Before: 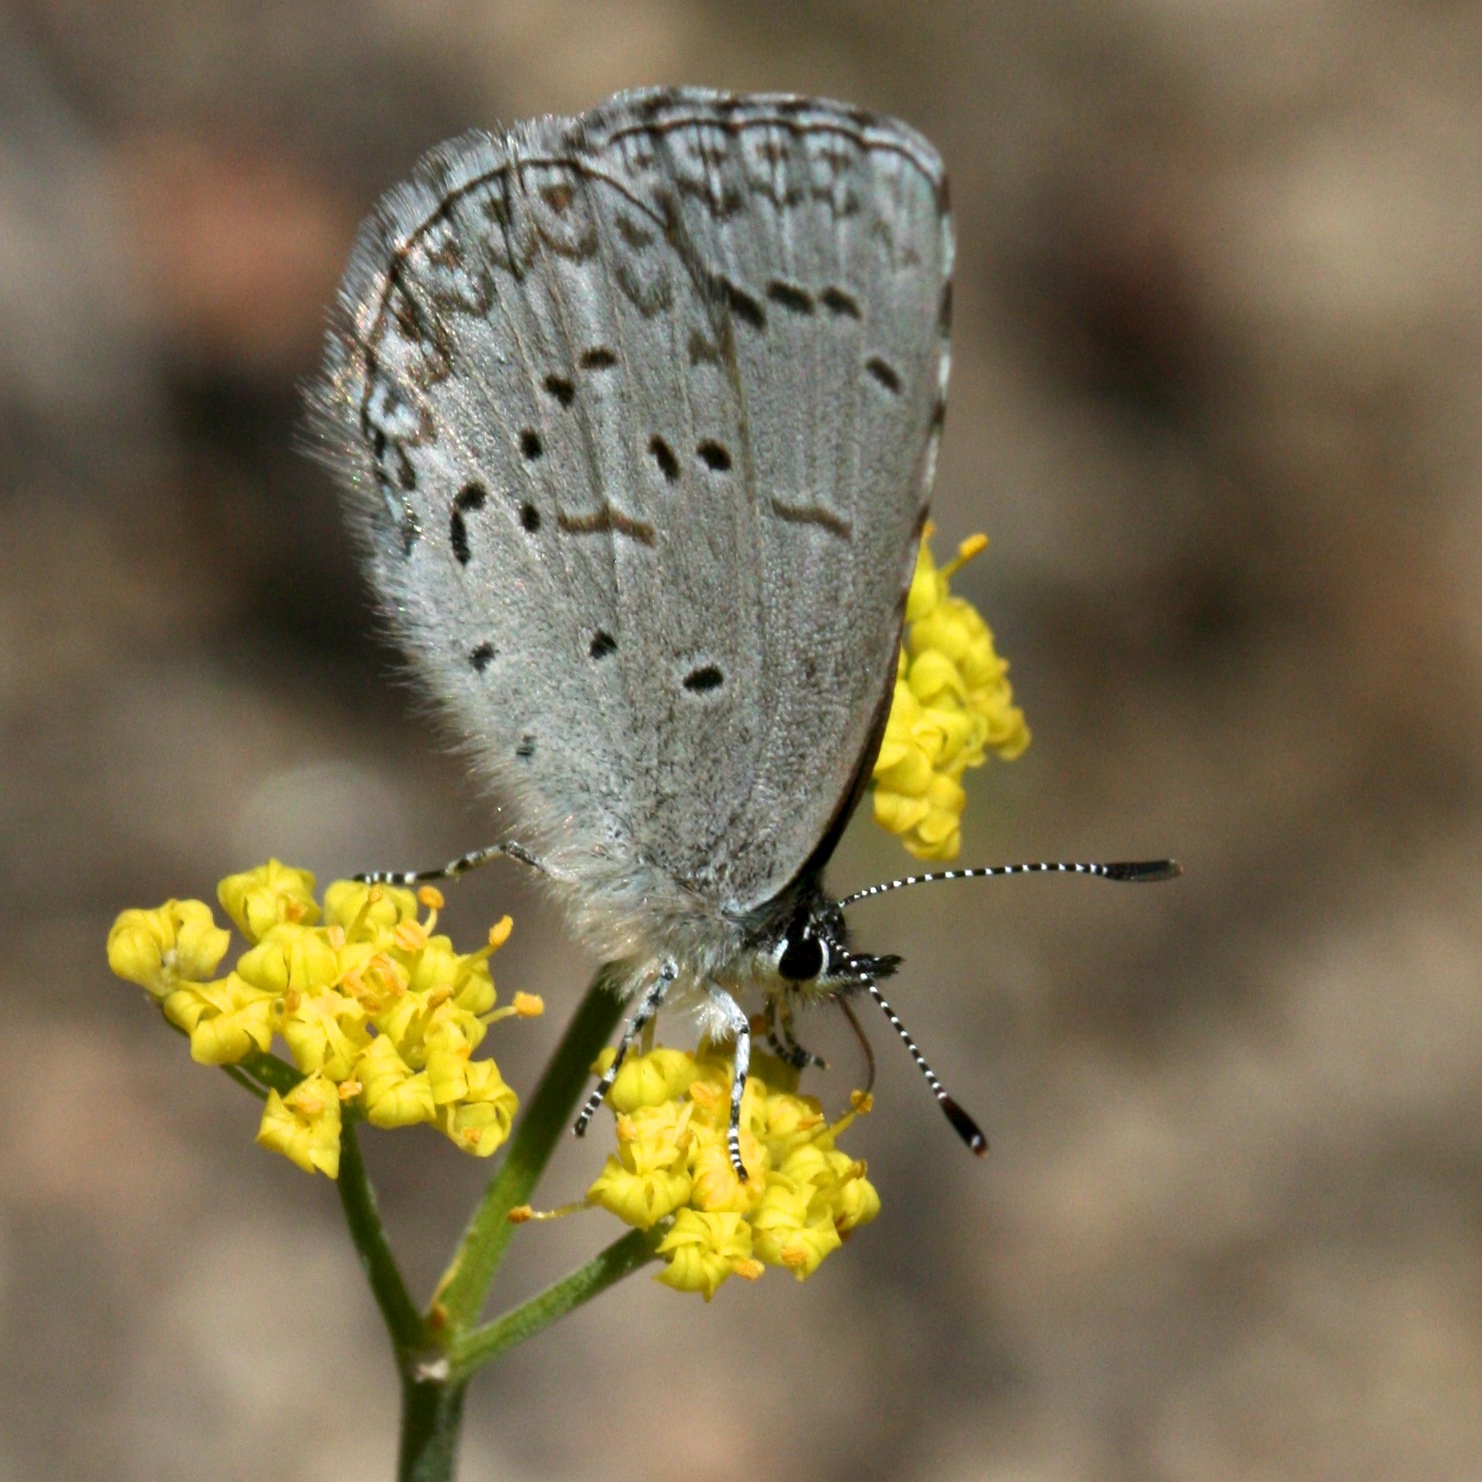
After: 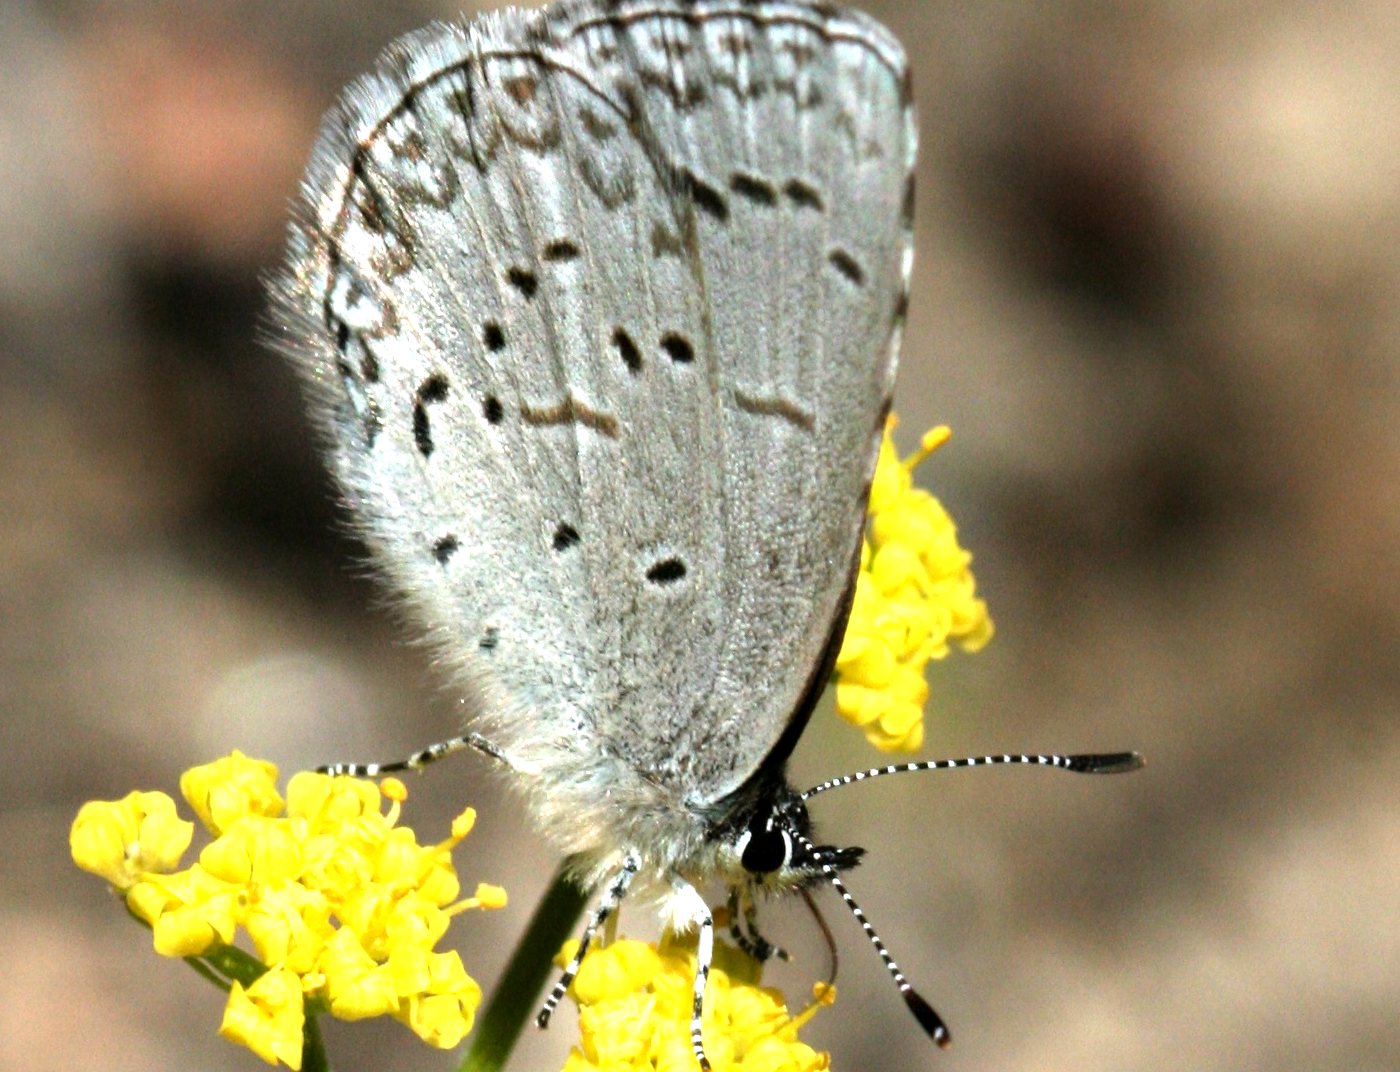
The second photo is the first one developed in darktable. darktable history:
tone equalizer: -8 EV -1.11 EV, -7 EV -1.04 EV, -6 EV -0.882 EV, -5 EV -0.592 EV, -3 EV 0.56 EV, -2 EV 0.896 EV, -1 EV 1.01 EV, +0 EV 1.08 EV
crop: left 2.518%, top 7.329%, right 3.002%, bottom 20.311%
